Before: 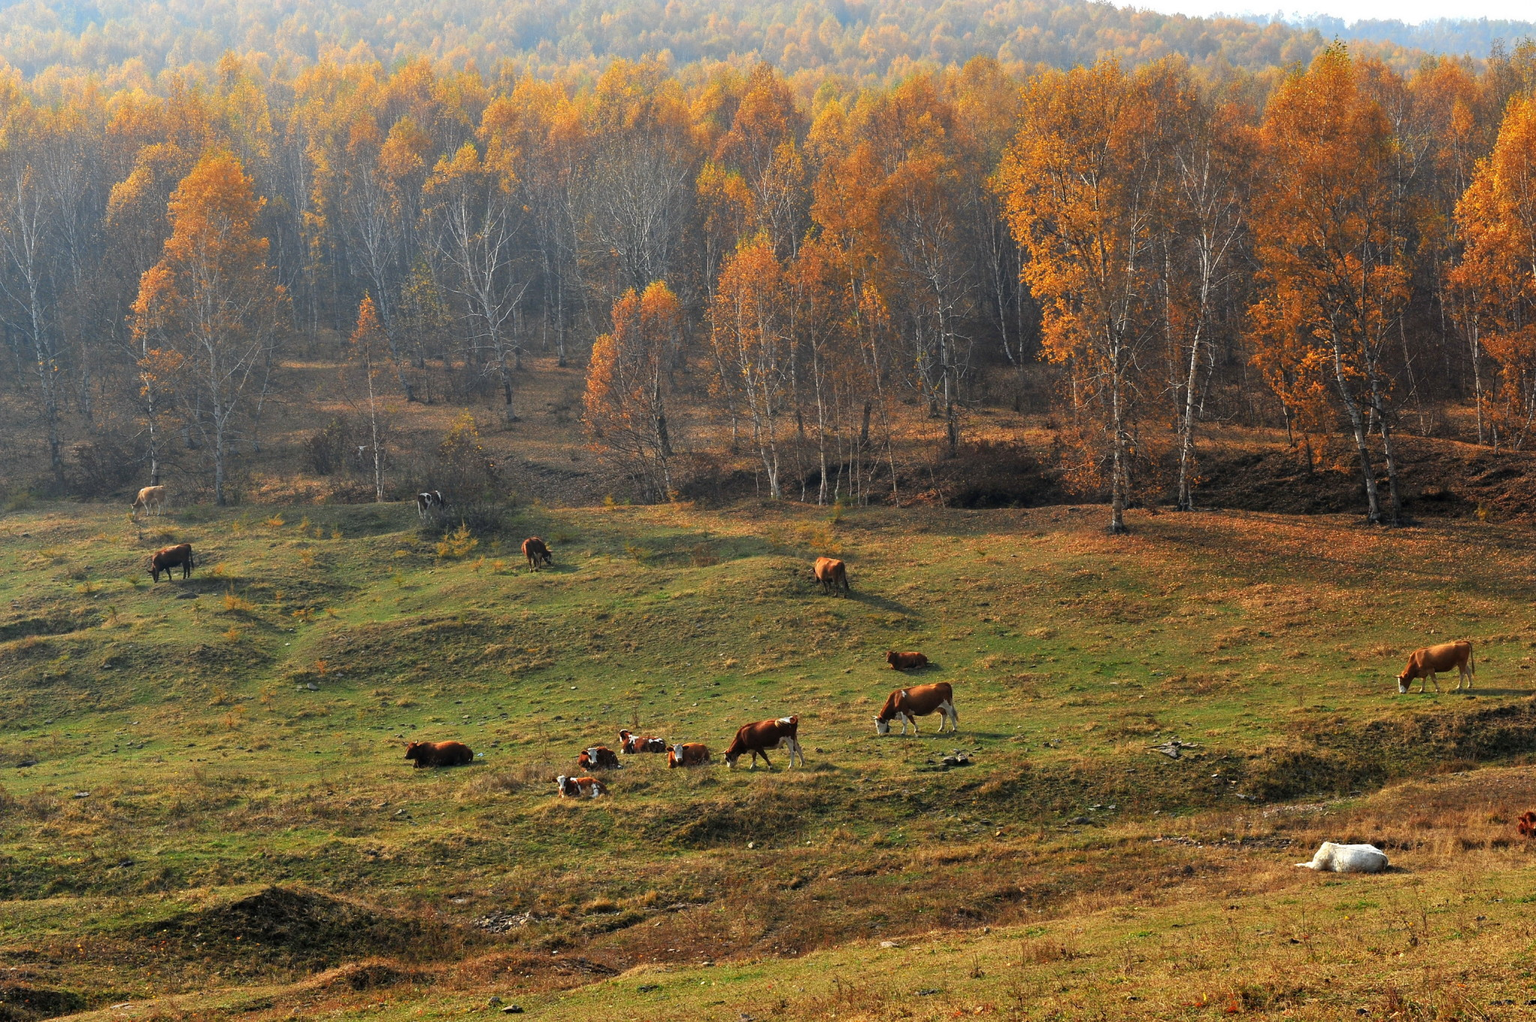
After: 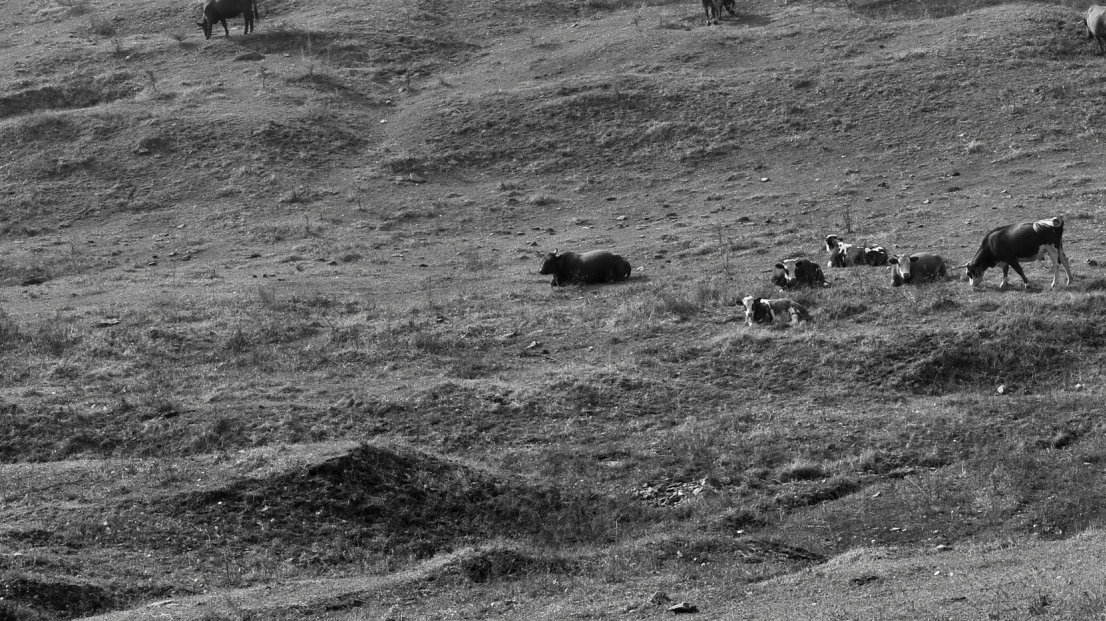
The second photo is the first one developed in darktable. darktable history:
contrast brightness saturation: saturation -0.996
shadows and highlights: shadows 43.81, white point adjustment -1.47, soften with gaussian
color zones: curves: ch0 [(0, 0.558) (0.143, 0.548) (0.286, 0.447) (0.429, 0.259) (0.571, 0.5) (0.714, 0.5) (0.857, 0.593) (1, 0.558)]; ch1 [(0, 0.543) (0.01, 0.544) (0.12, 0.492) (0.248, 0.458) (0.5, 0.534) (0.748, 0.5) (0.99, 0.469) (1, 0.543)]; ch2 [(0, 0.507) (0.143, 0.522) (0.286, 0.505) (0.429, 0.5) (0.571, 0.5) (0.714, 0.5) (0.857, 0.5) (1, 0.507)]
crop and rotate: top 54.206%, right 45.948%, bottom 0.177%
